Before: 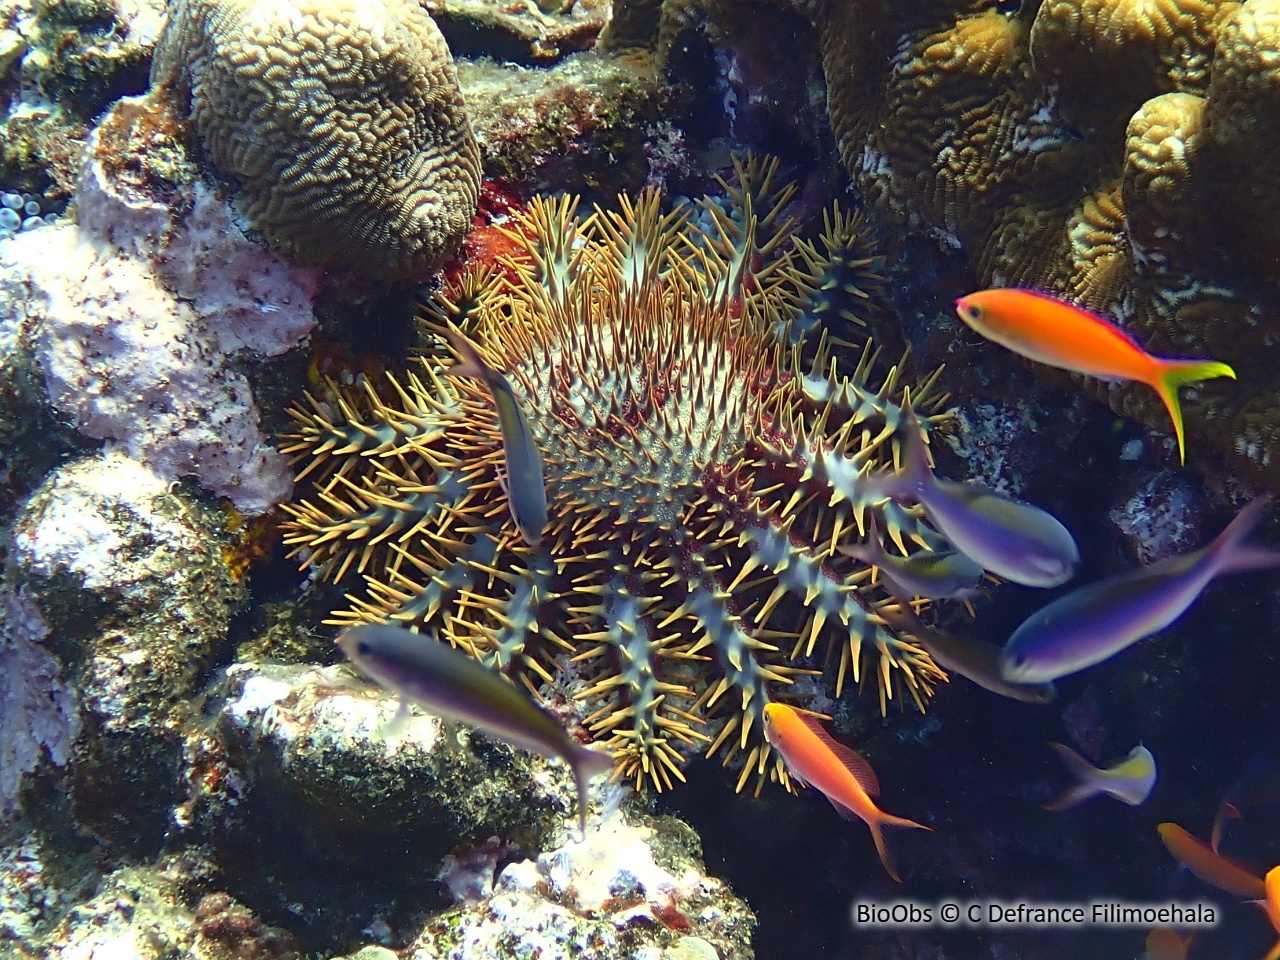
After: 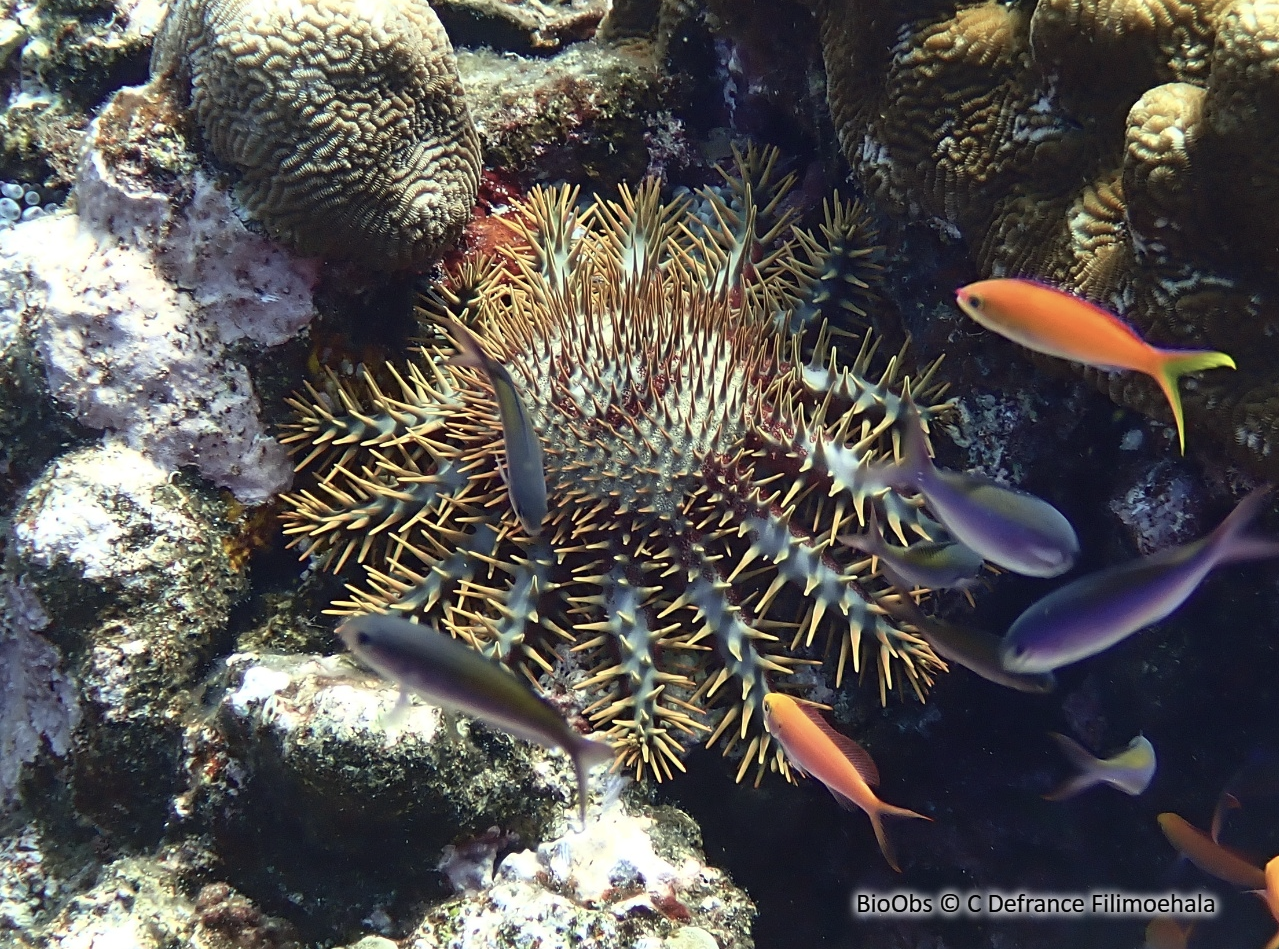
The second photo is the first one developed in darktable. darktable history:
crop: top 1.049%, right 0.001%
contrast brightness saturation: contrast 0.1, saturation -0.3
